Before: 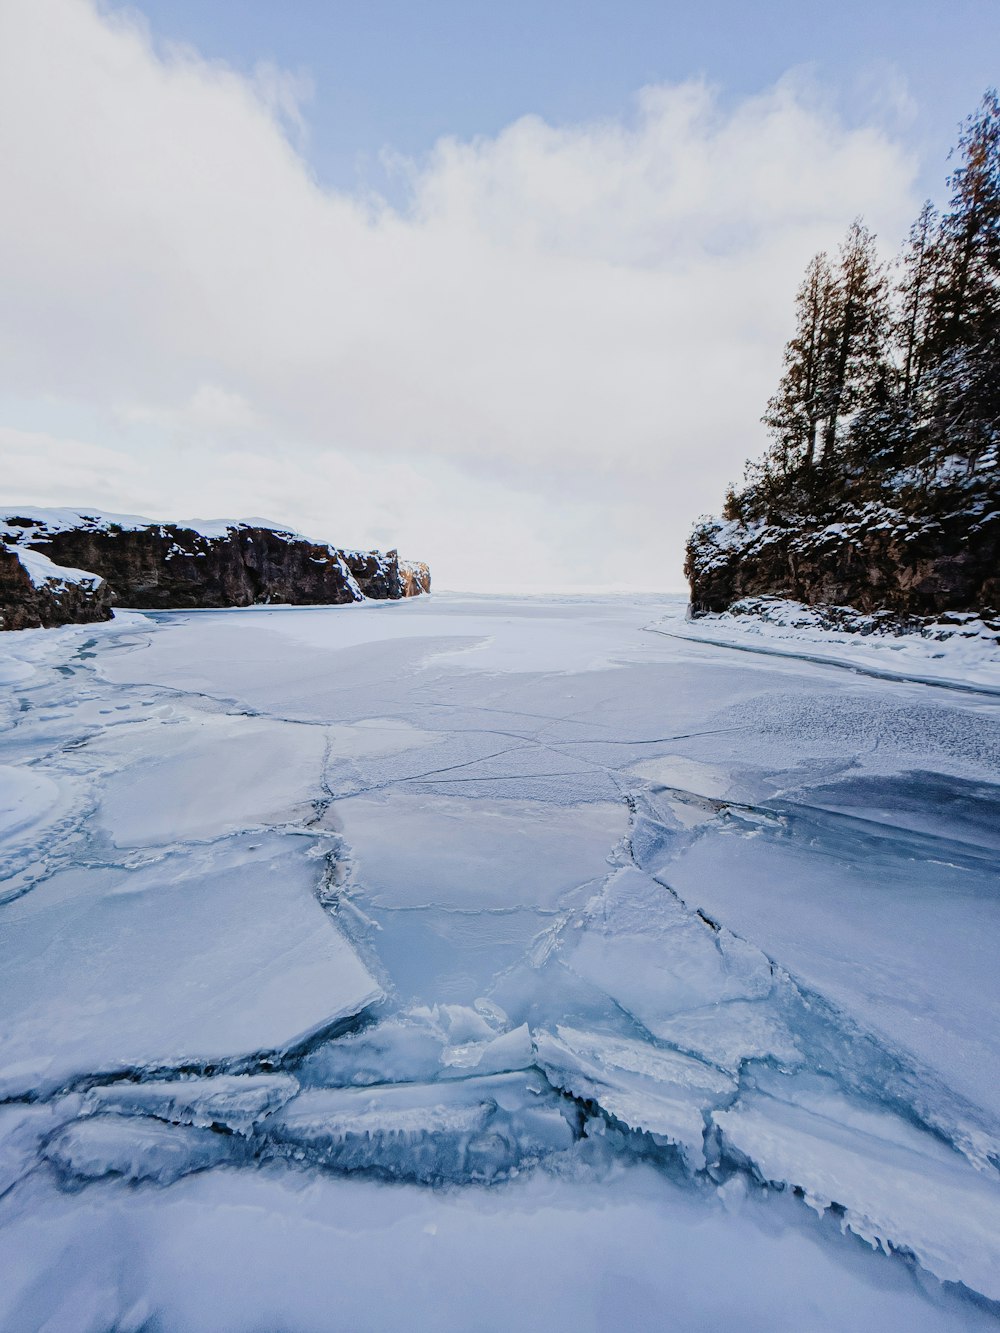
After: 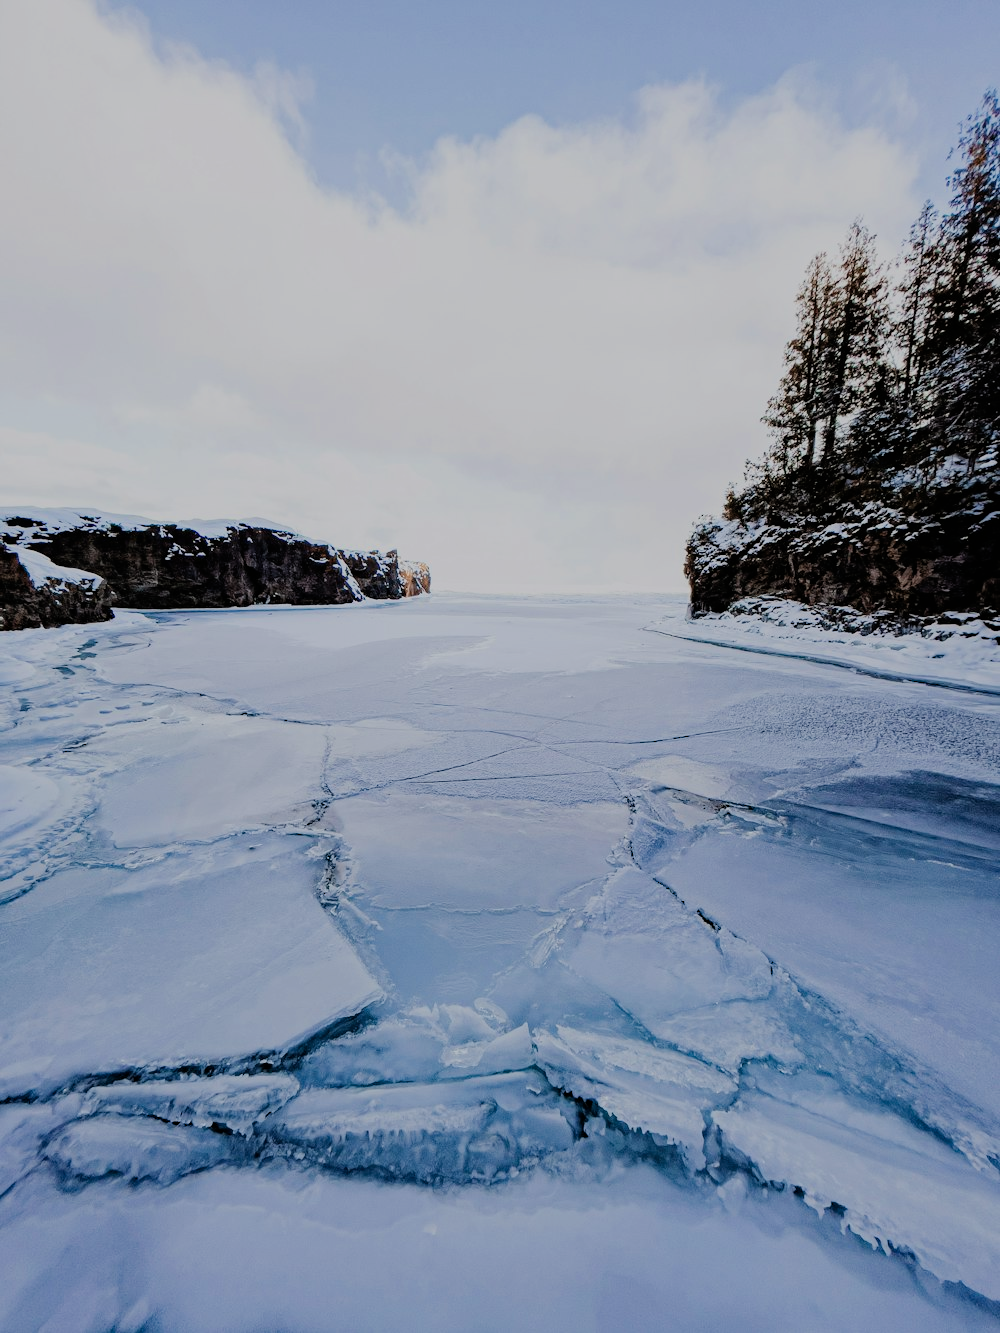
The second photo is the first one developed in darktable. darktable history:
filmic rgb: black relative exposure -8.54 EV, white relative exposure 5.52 EV, hardness 3.39, contrast 1.016
haze removal: compatibility mode true, adaptive false
